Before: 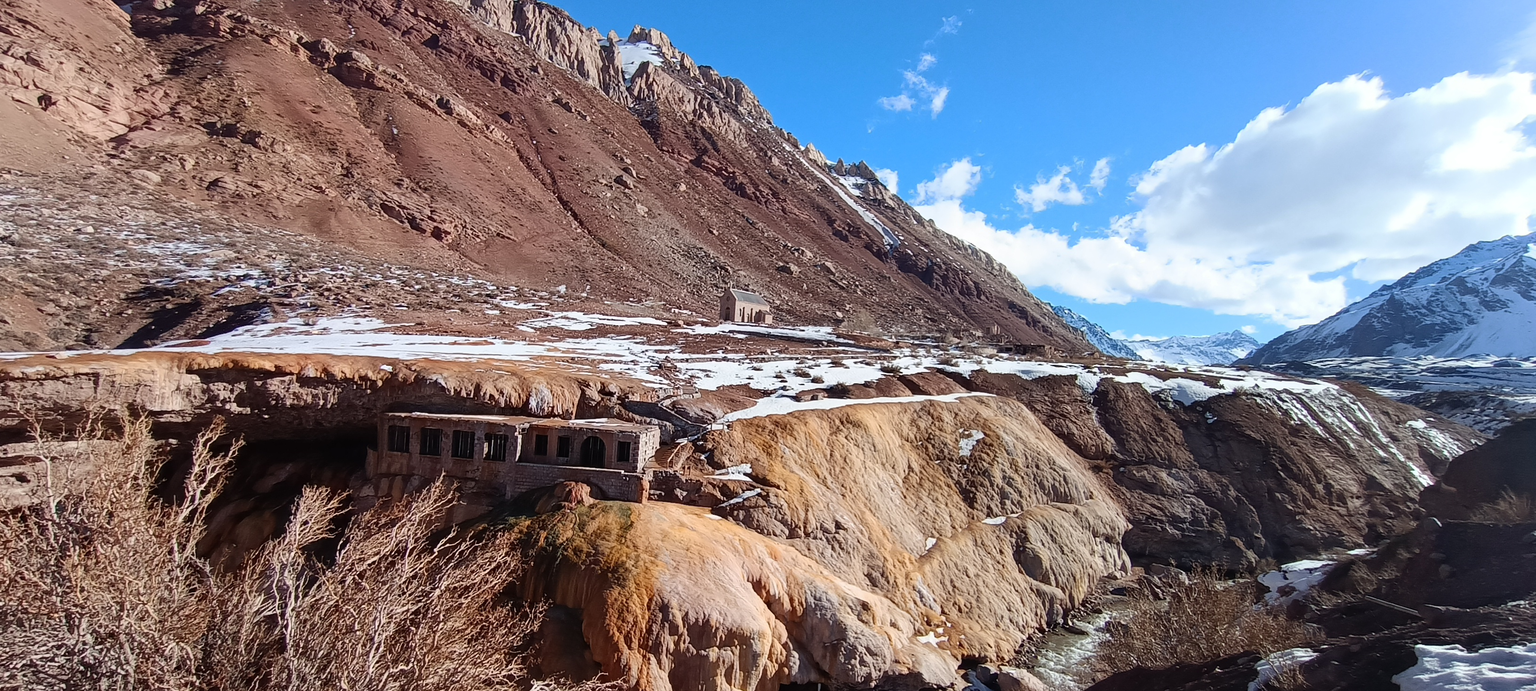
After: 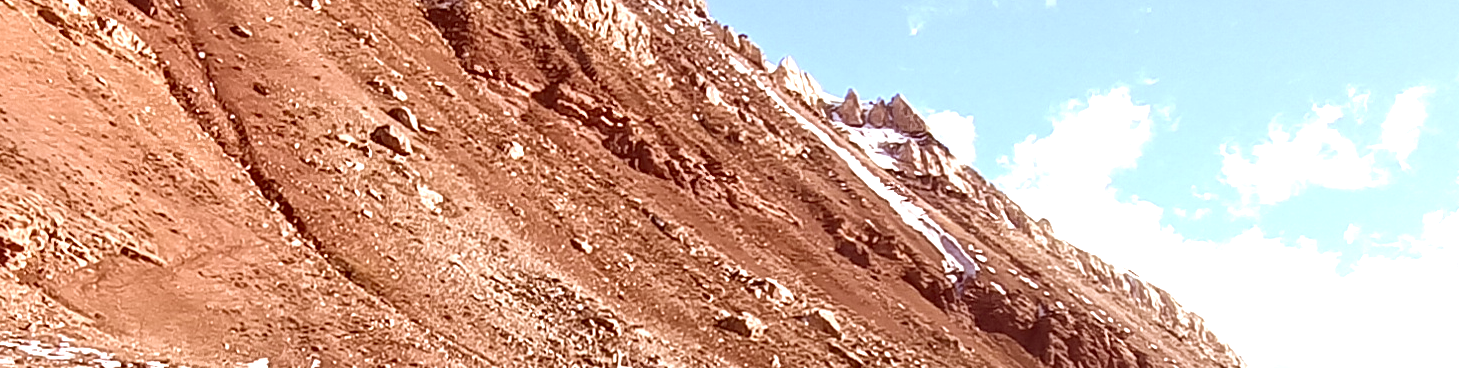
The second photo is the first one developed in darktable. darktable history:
rotate and perspective: automatic cropping off
crop: left 28.64%, top 16.832%, right 26.637%, bottom 58.055%
color contrast: green-magenta contrast 0.8, blue-yellow contrast 1.1, unbound 0
exposure: black level correction 0, exposure 1.2 EV, compensate highlight preservation false
color correction: highlights a* 9.03, highlights b* 8.71, shadows a* 40, shadows b* 40, saturation 0.8
velvia: strength 15%
